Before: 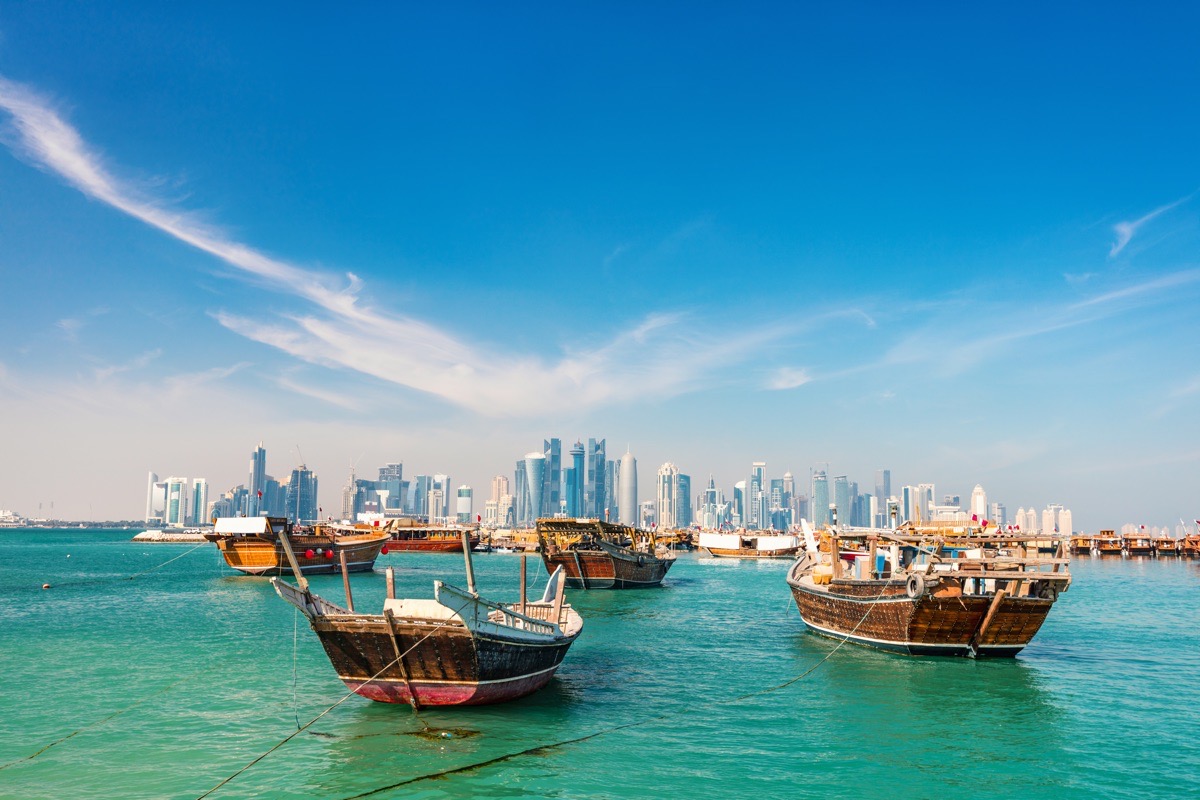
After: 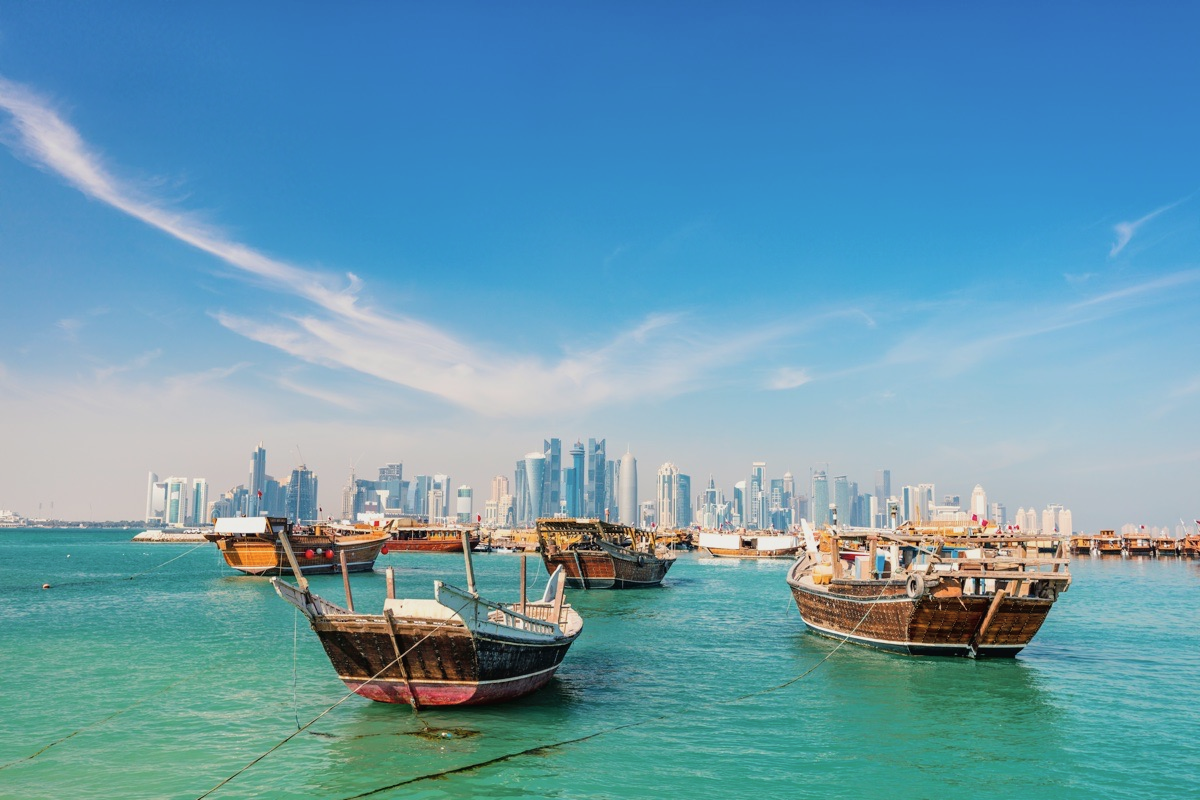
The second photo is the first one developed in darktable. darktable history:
tone curve: curves: ch0 [(0, 0) (0.003, 0.022) (0.011, 0.025) (0.025, 0.032) (0.044, 0.055) (0.069, 0.089) (0.1, 0.133) (0.136, 0.18) (0.177, 0.231) (0.224, 0.291) (0.277, 0.35) (0.335, 0.42) (0.399, 0.496) (0.468, 0.561) (0.543, 0.632) (0.623, 0.706) (0.709, 0.783) (0.801, 0.865) (0.898, 0.947) (1, 1)], color space Lab, independent channels, preserve colors none
exposure: exposure -0.436 EV, compensate exposure bias true, compensate highlight preservation false
